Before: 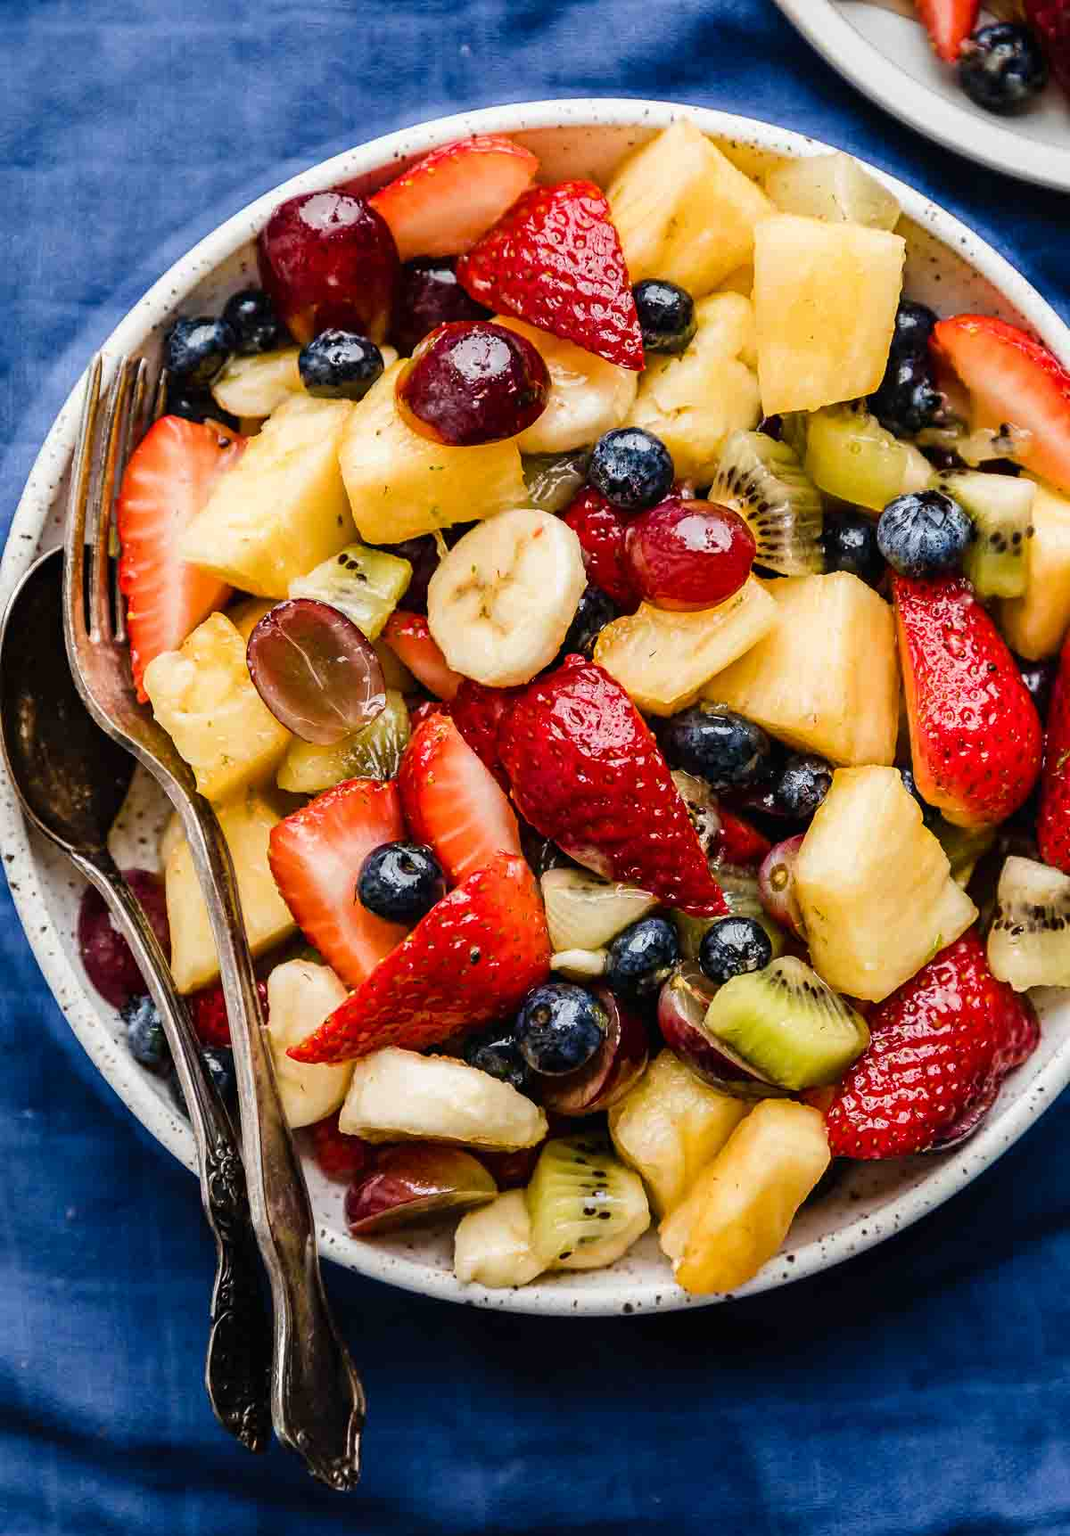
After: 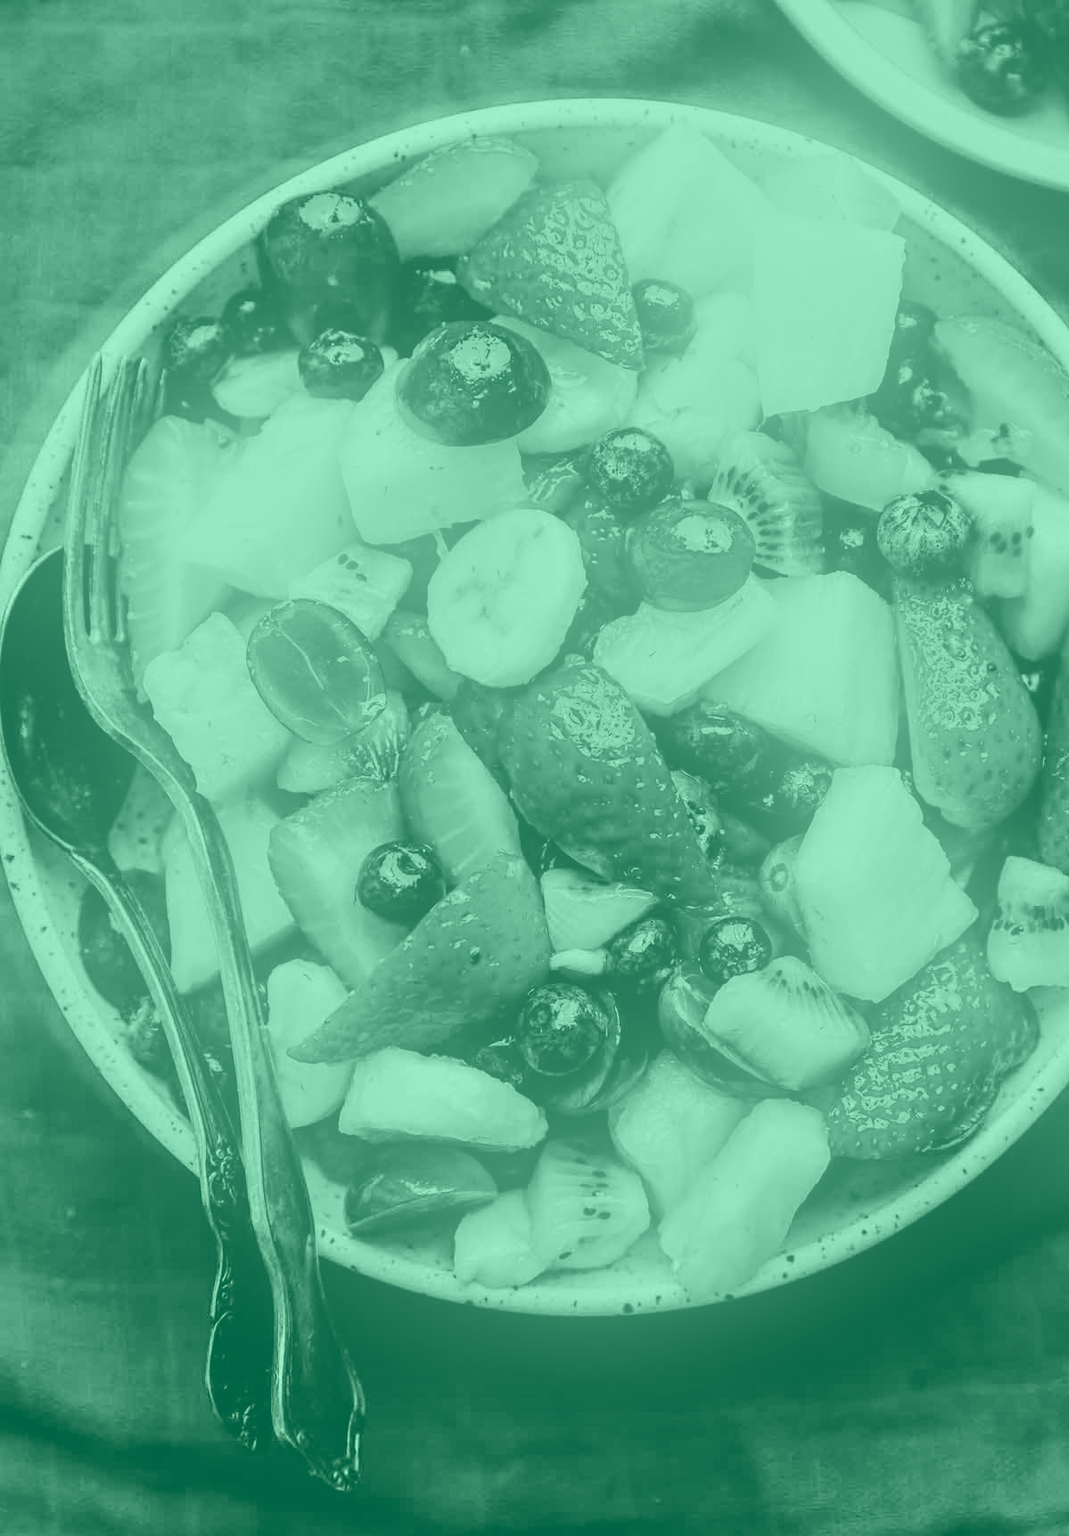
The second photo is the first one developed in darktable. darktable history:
bloom: on, module defaults
tone equalizer: -8 EV -0.417 EV, -7 EV -0.389 EV, -6 EV -0.333 EV, -5 EV -0.222 EV, -3 EV 0.222 EV, -2 EV 0.333 EV, -1 EV 0.389 EV, +0 EV 0.417 EV, edges refinement/feathering 500, mask exposure compensation -1.57 EV, preserve details no
colorize: hue 147.6°, saturation 65%, lightness 21.64%
